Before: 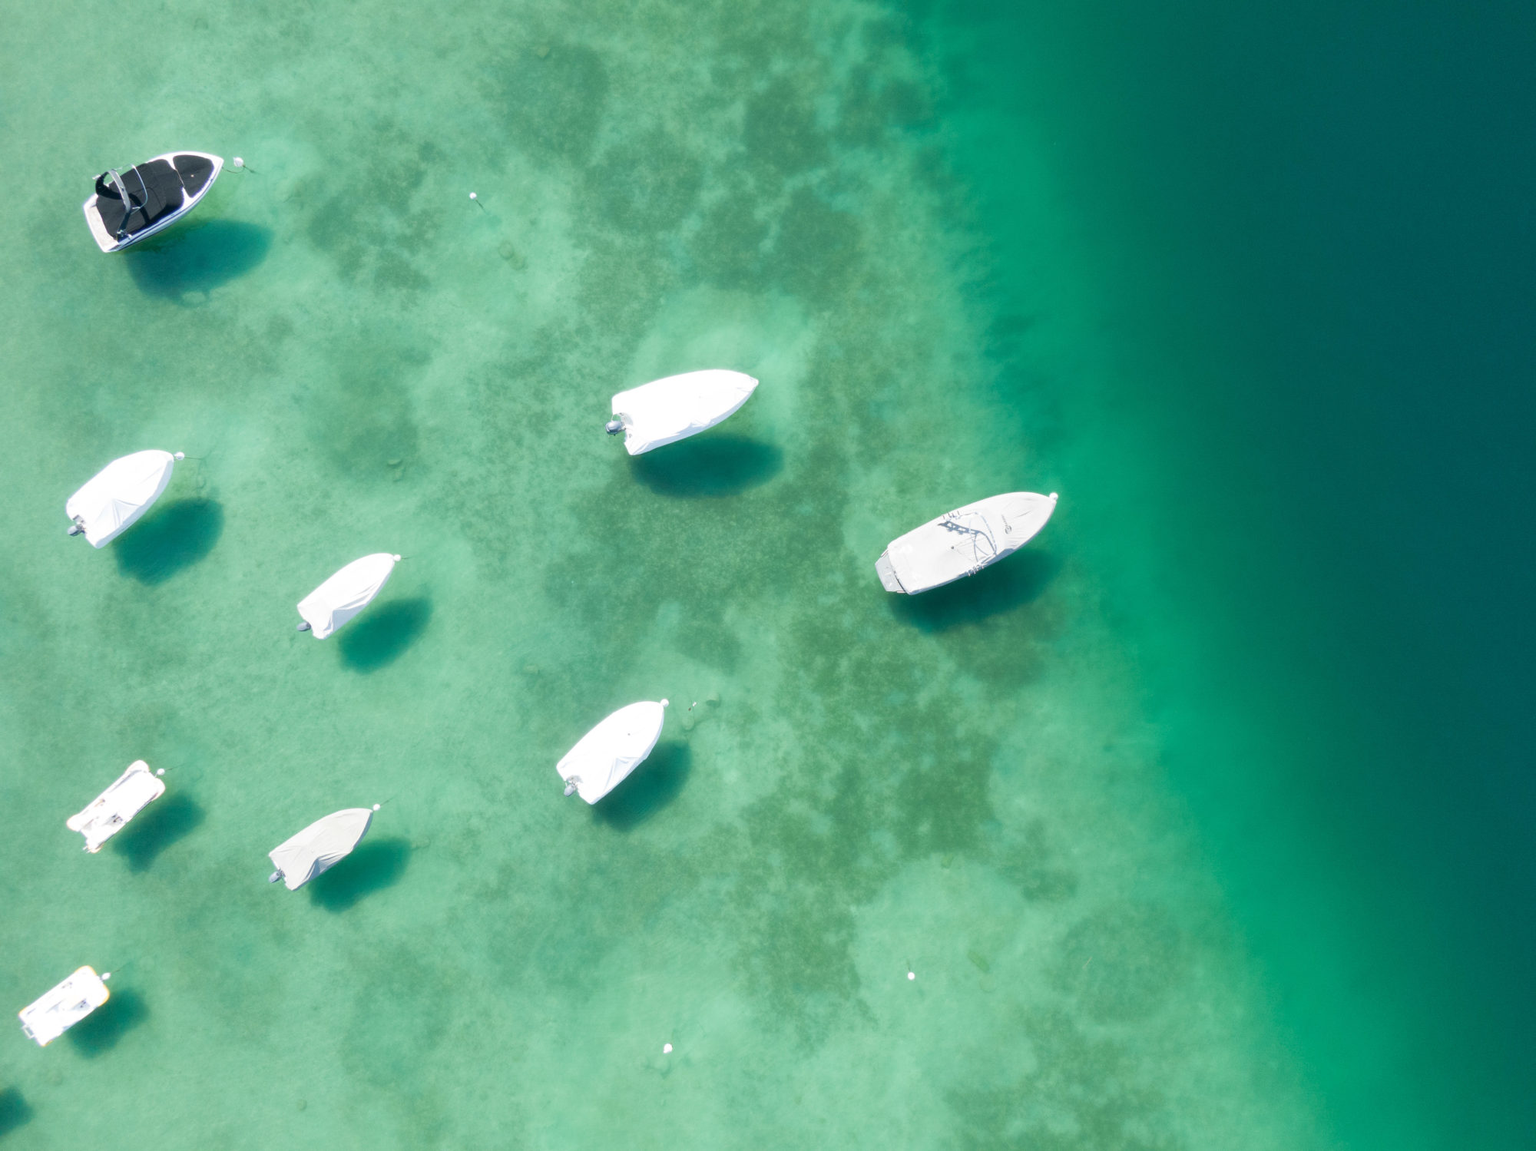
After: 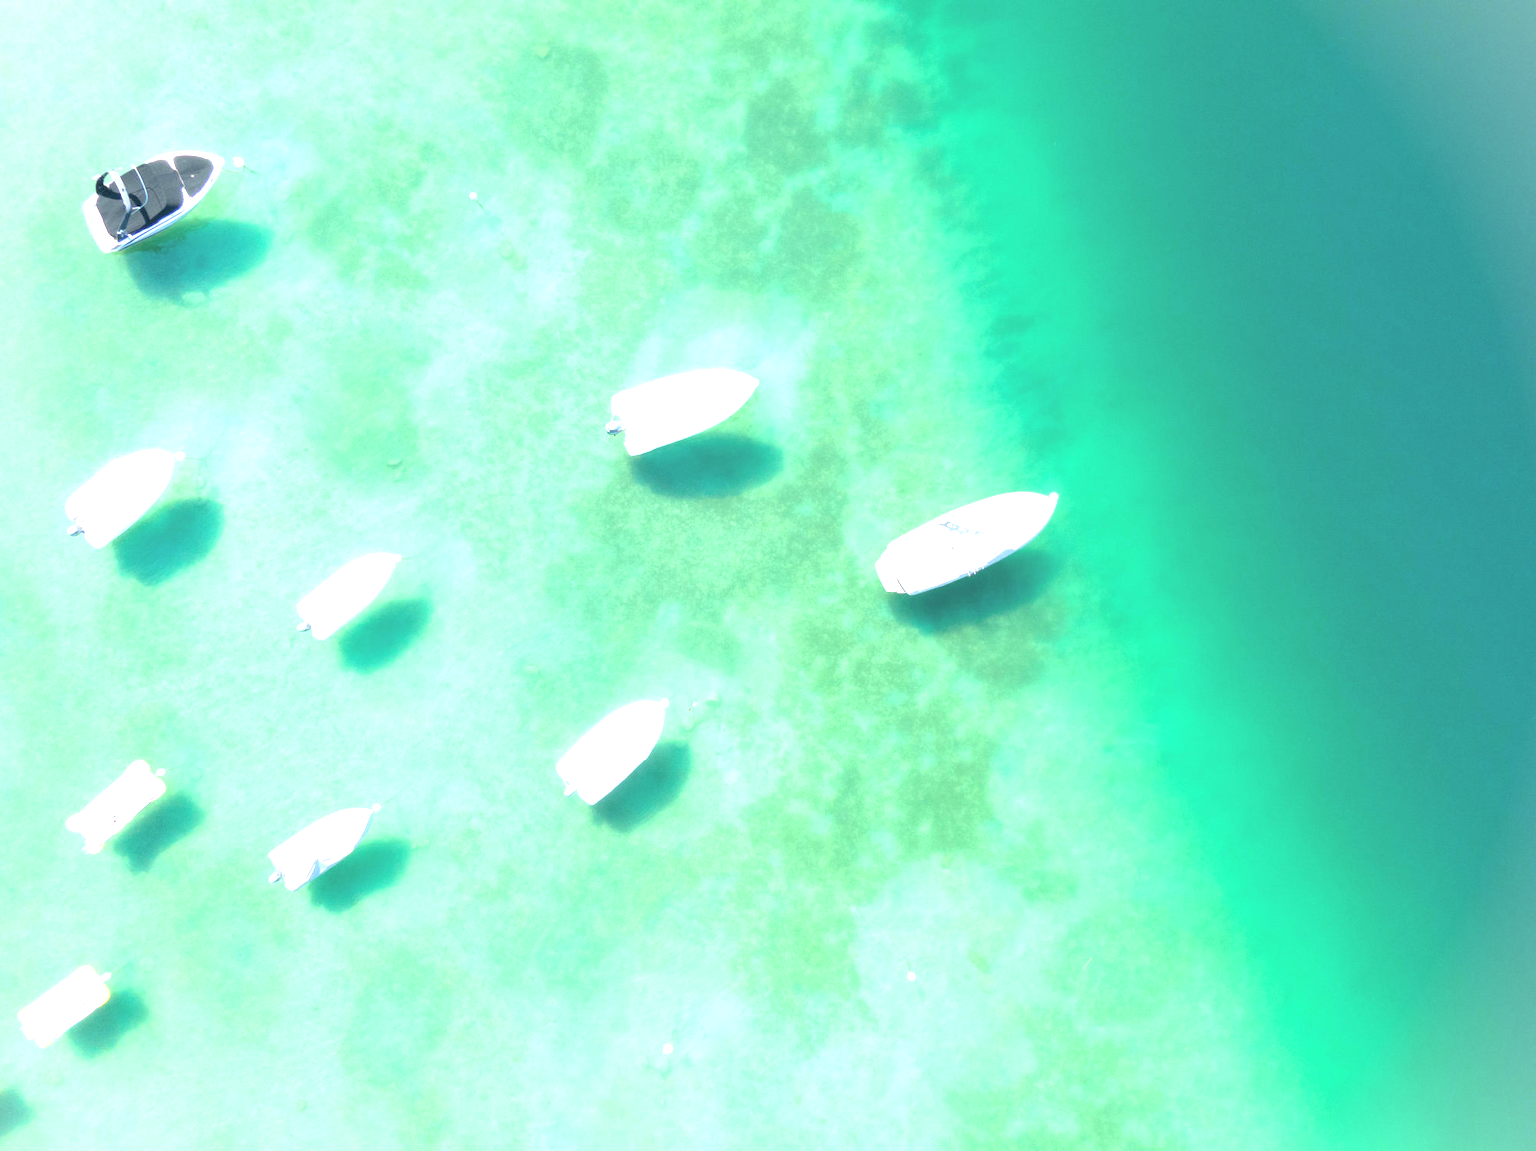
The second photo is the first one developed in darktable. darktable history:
contrast brightness saturation: brightness 0.15
exposure: black level correction 0, exposure 1.1 EV, compensate exposure bias true, compensate highlight preservation false
vignetting: fall-off start 100%, brightness 0.3, saturation 0
